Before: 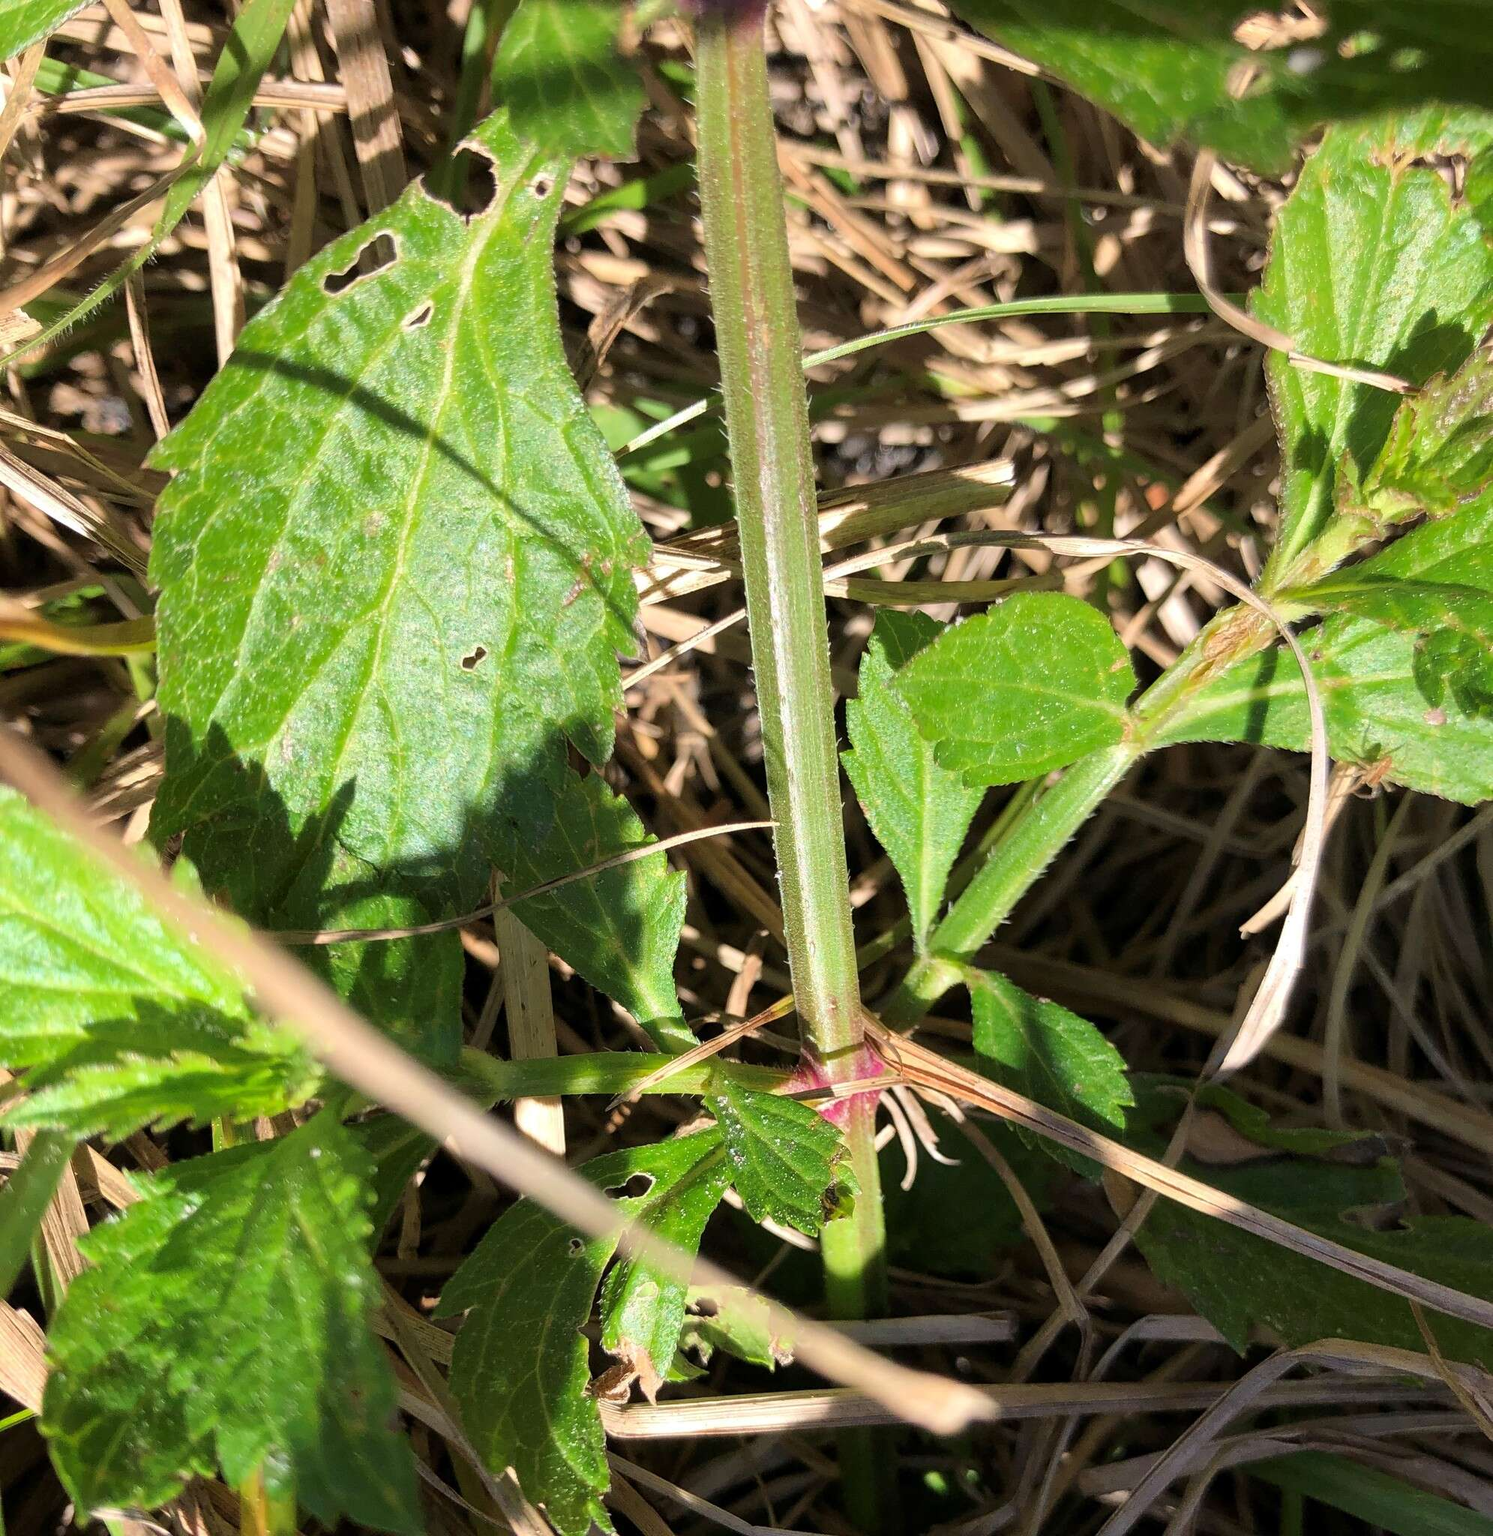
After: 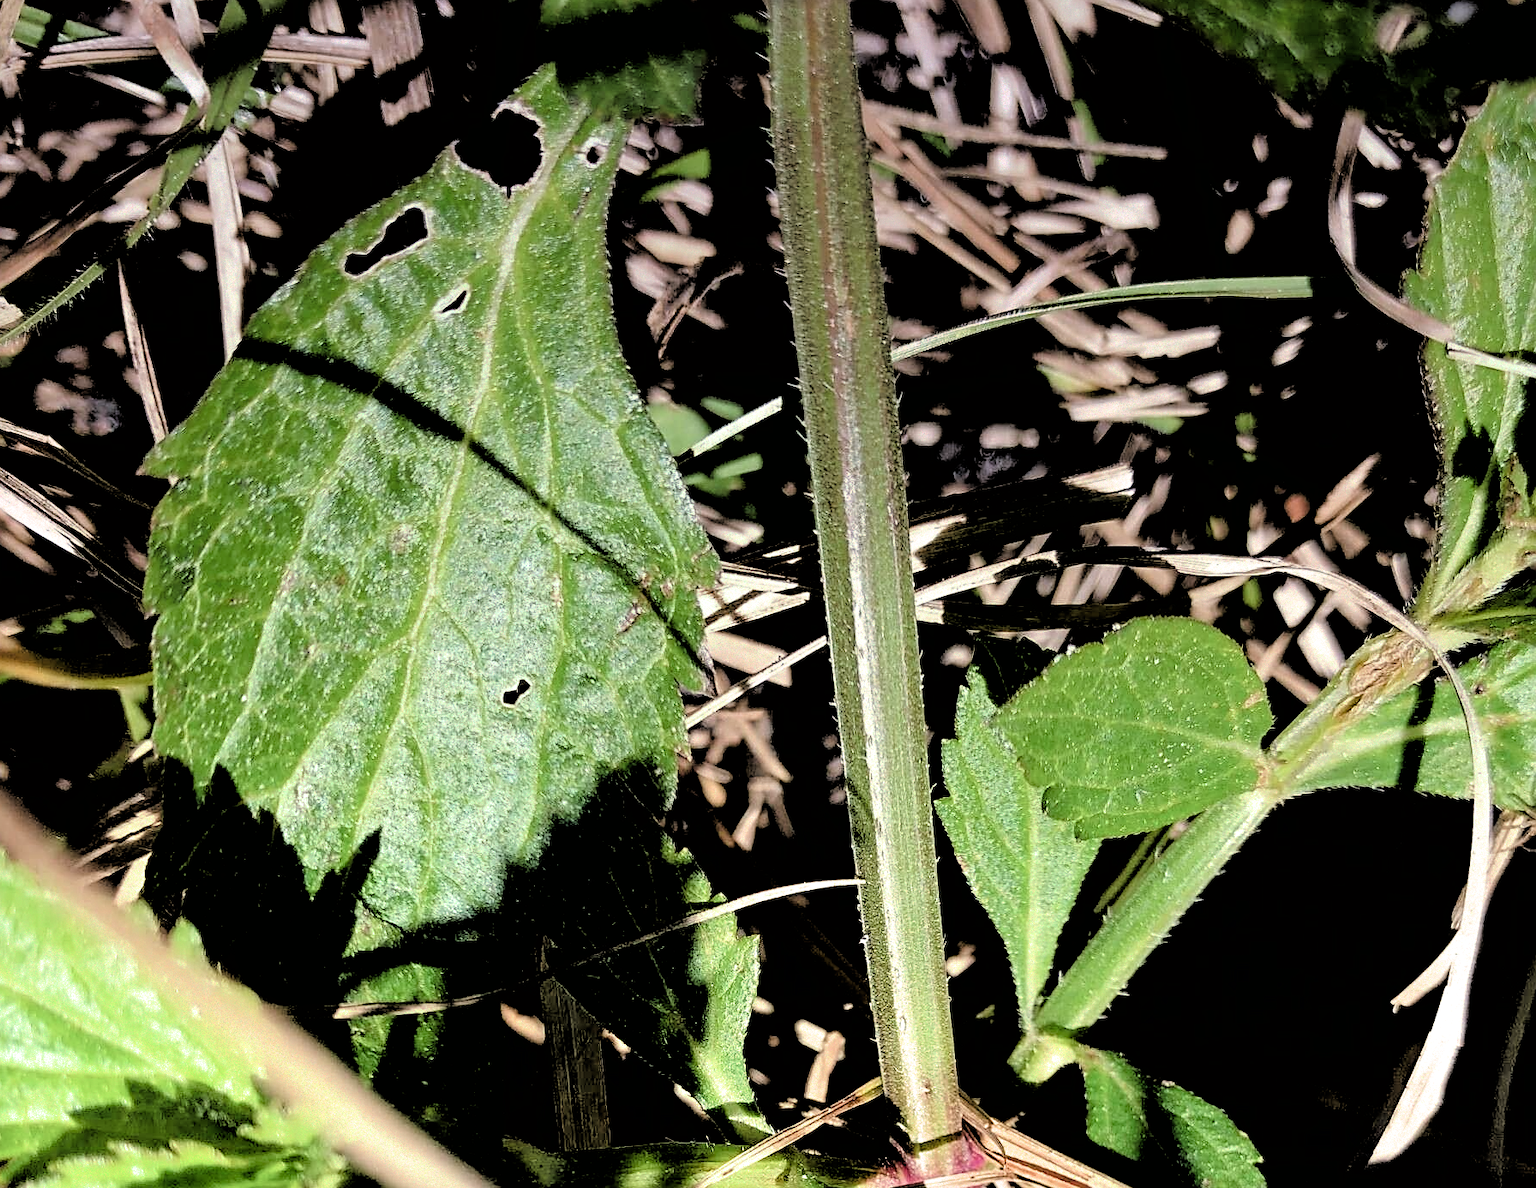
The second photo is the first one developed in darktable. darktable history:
filmic rgb: black relative exposure -1 EV, white relative exposure 2.05 EV, hardness 1.52, contrast 2.25, enable highlight reconstruction true
tone equalizer: -8 EV 0.25 EV, -7 EV 0.417 EV, -6 EV 0.417 EV, -5 EV 0.25 EV, -3 EV -0.25 EV, -2 EV -0.417 EV, -1 EV -0.417 EV, +0 EV -0.25 EV, edges refinement/feathering 500, mask exposure compensation -1.57 EV, preserve details guided filter
graduated density: hue 238.83°, saturation 50%
sharpen: radius 2.767
white balance: emerald 1
crop: left 1.509%, top 3.452%, right 7.696%, bottom 28.452%
